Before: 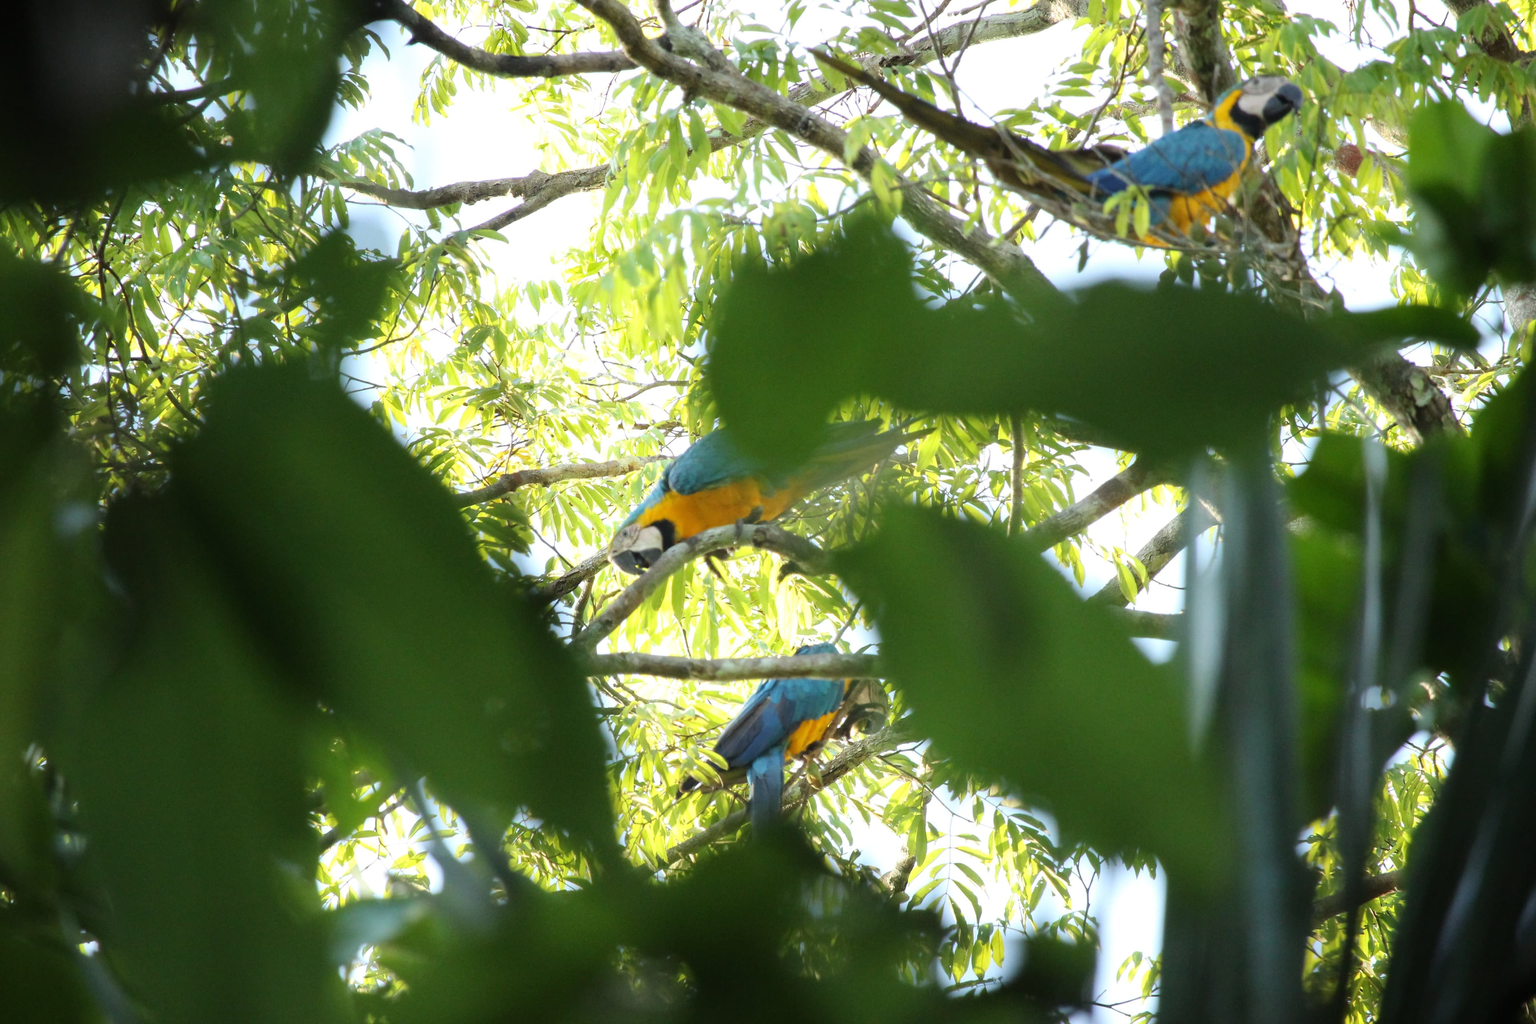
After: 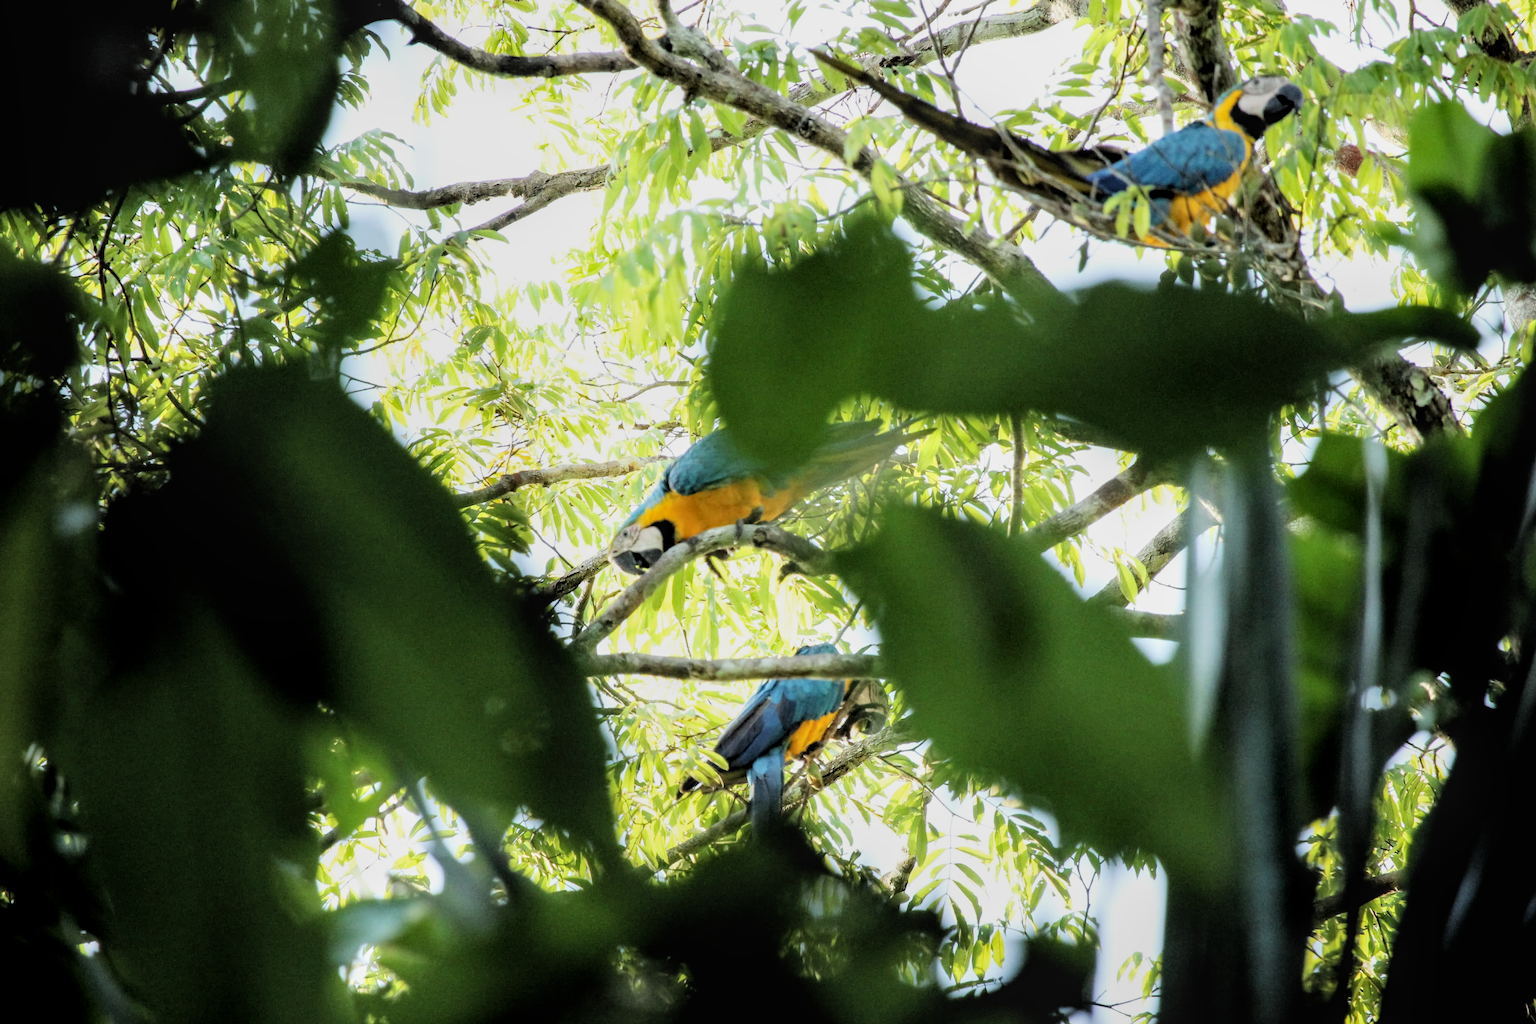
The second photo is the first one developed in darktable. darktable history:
rgb levels: levels [[0.01, 0.419, 0.839], [0, 0.5, 1], [0, 0.5, 1]]
filmic rgb: black relative exposure -5 EV, hardness 2.88, contrast 1.3, highlights saturation mix -30%
local contrast: on, module defaults
